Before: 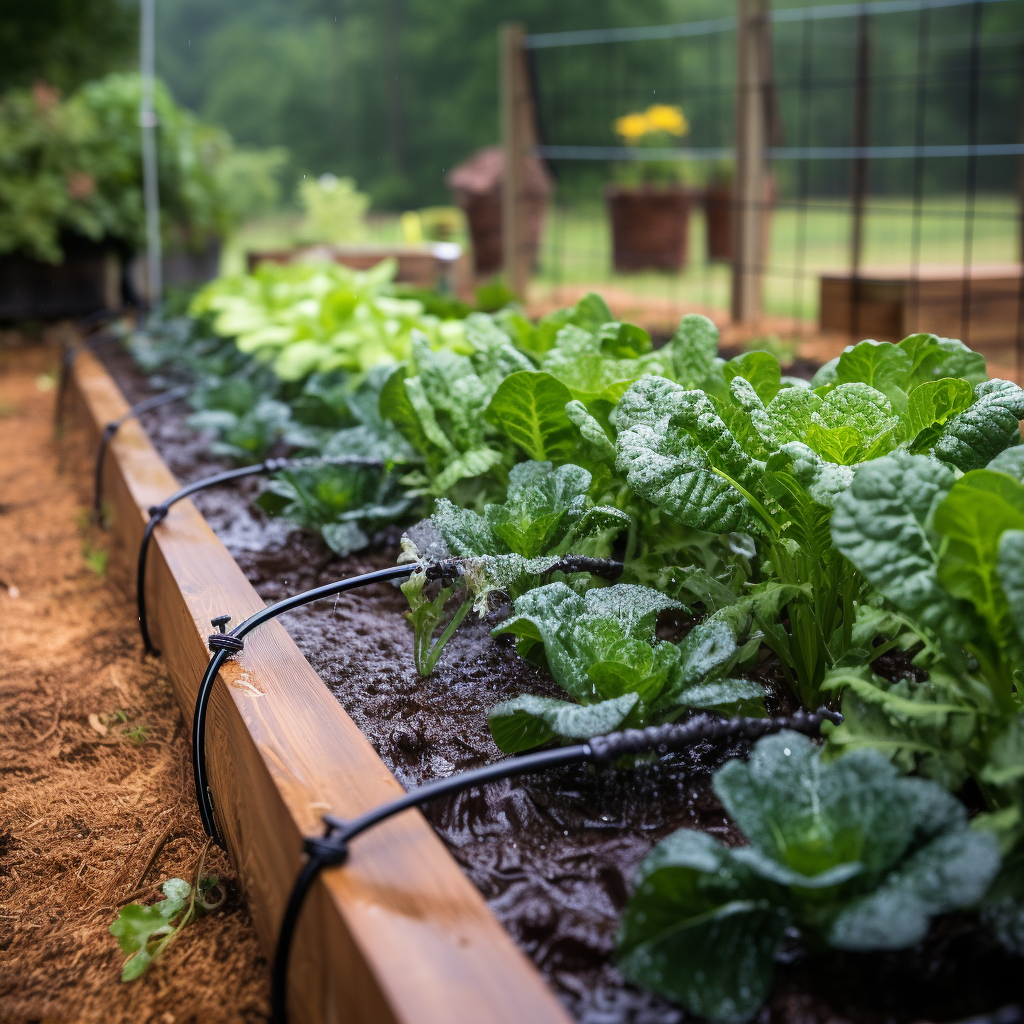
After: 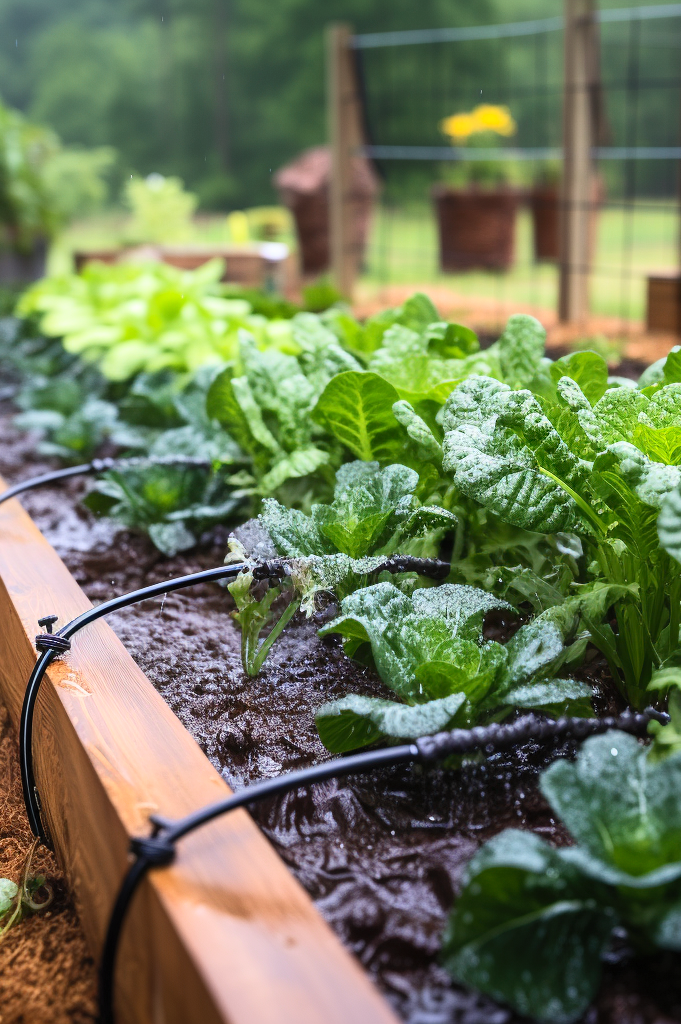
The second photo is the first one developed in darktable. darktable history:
crop: left 16.899%, right 16.556%
contrast brightness saturation: contrast 0.2, brightness 0.15, saturation 0.14
